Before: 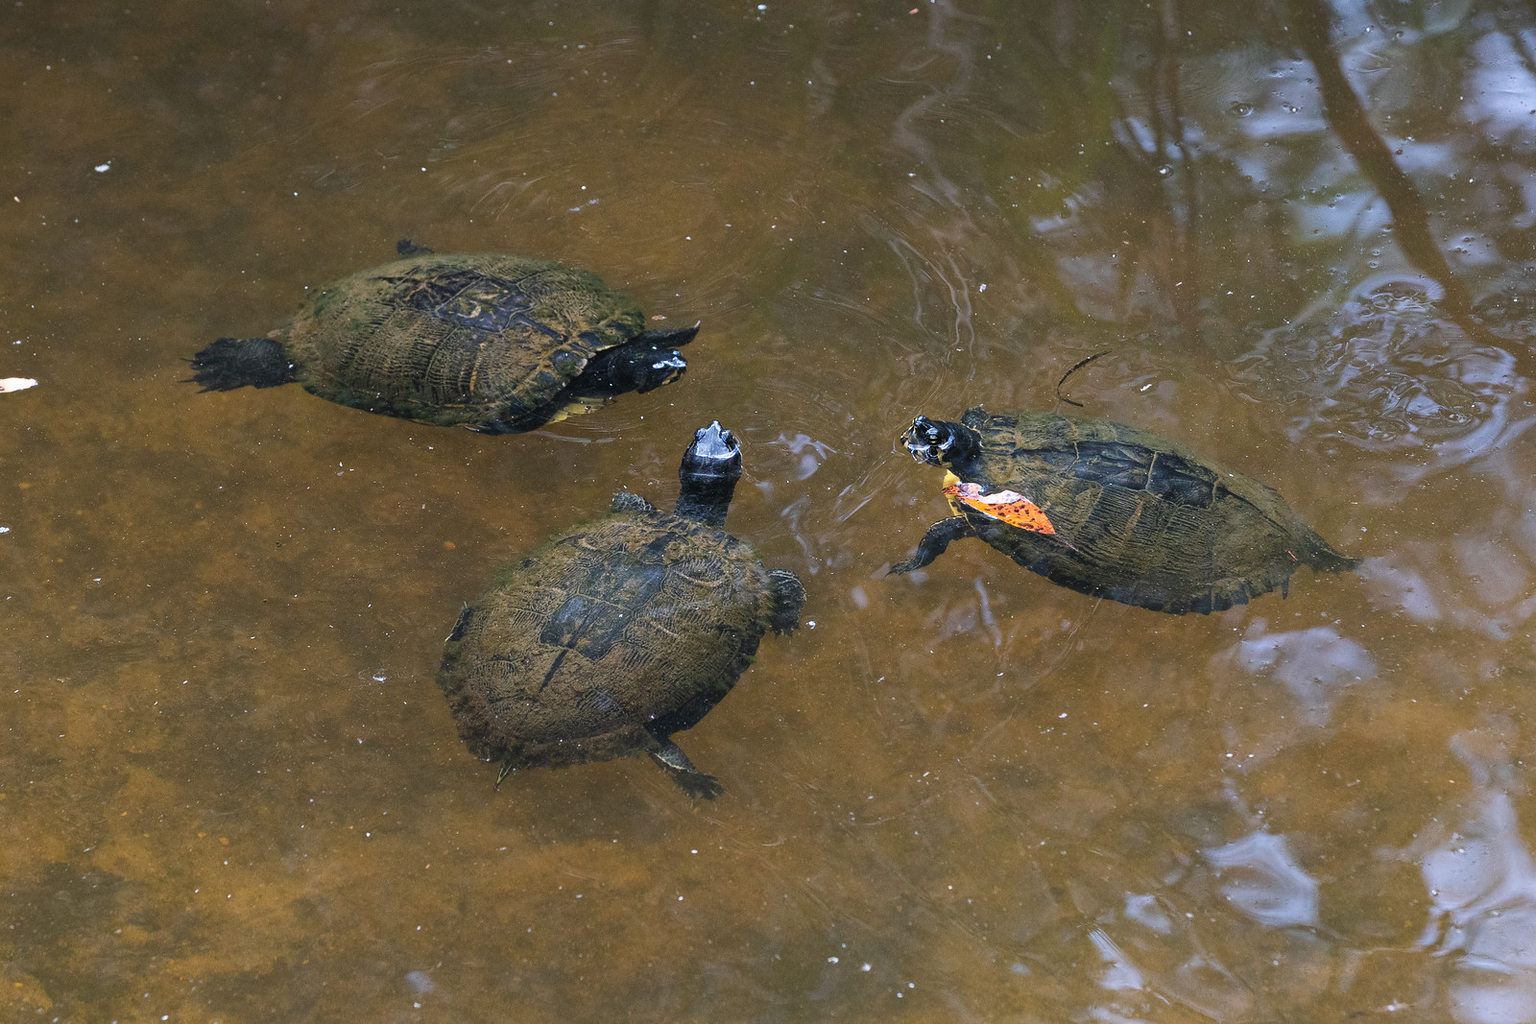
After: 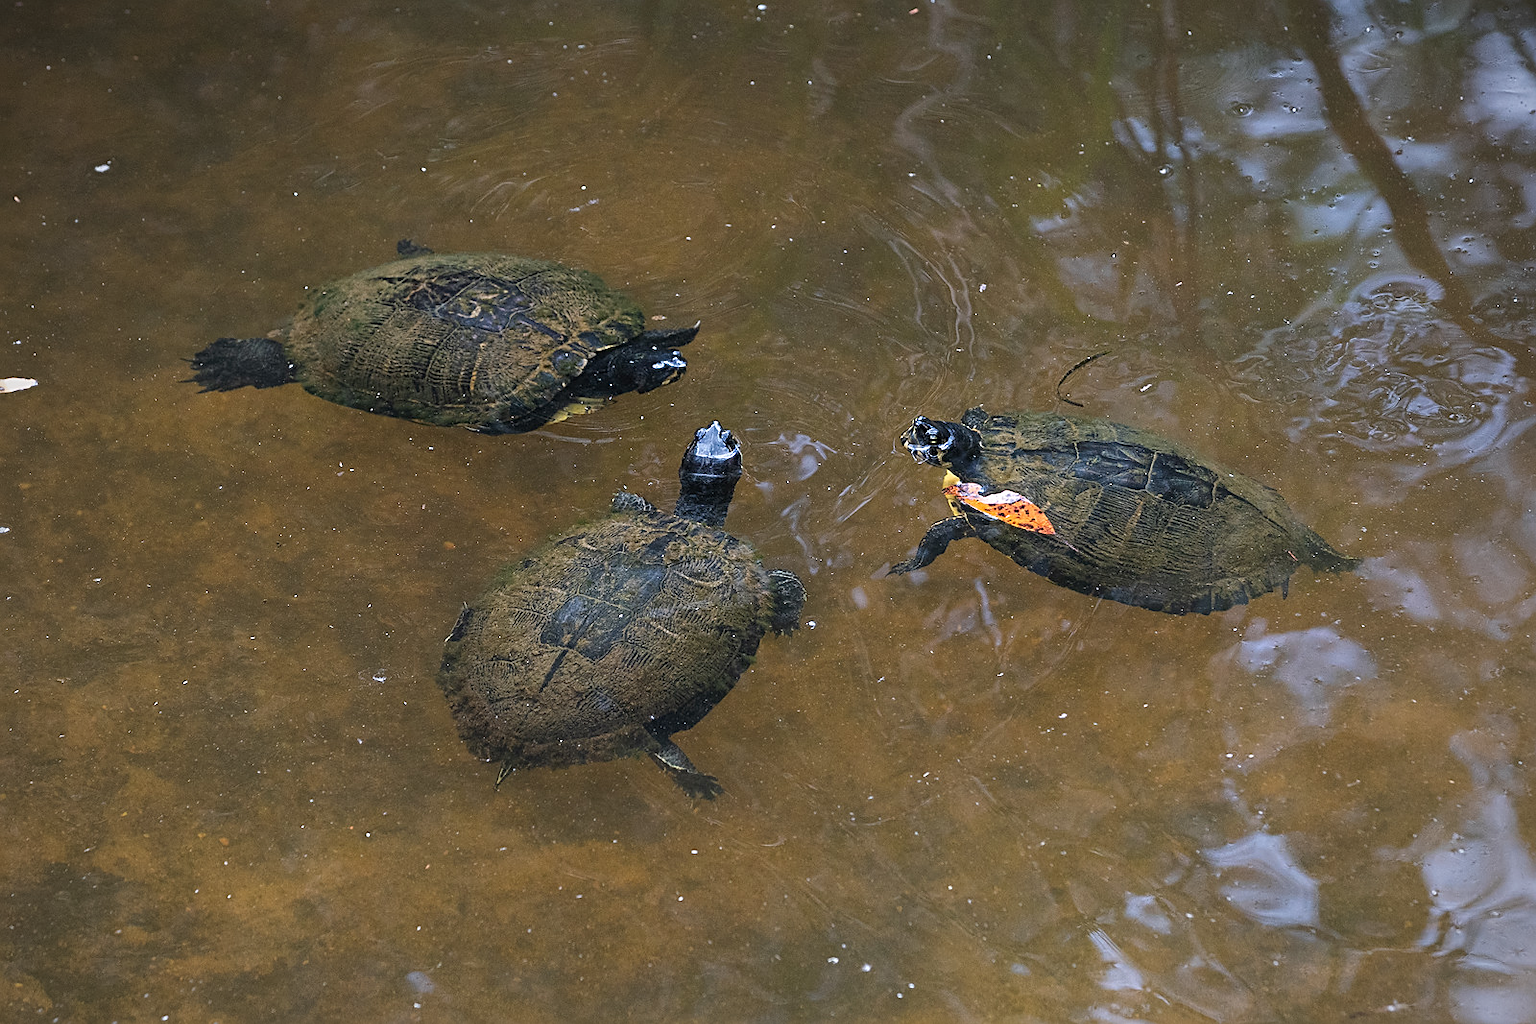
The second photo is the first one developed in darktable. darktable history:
vignetting: fall-off start 73.14%, brightness -0.424, saturation -0.192
sharpen: on, module defaults
